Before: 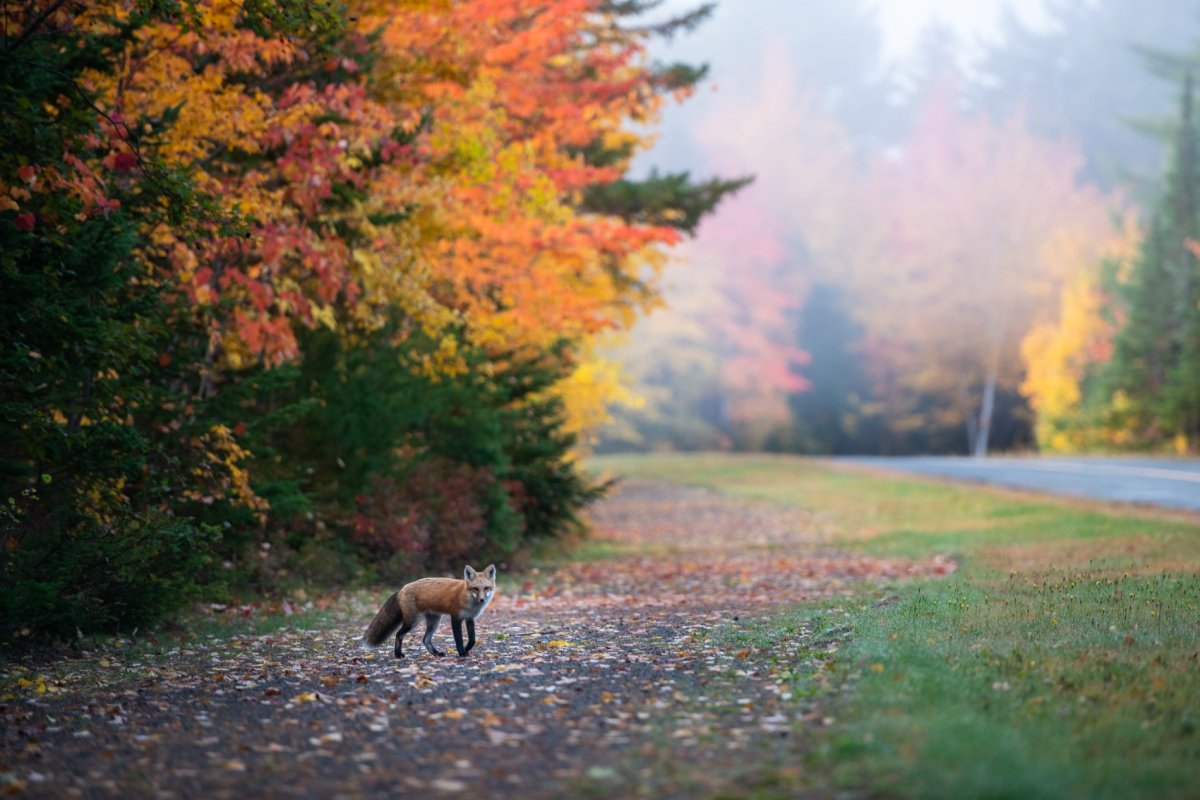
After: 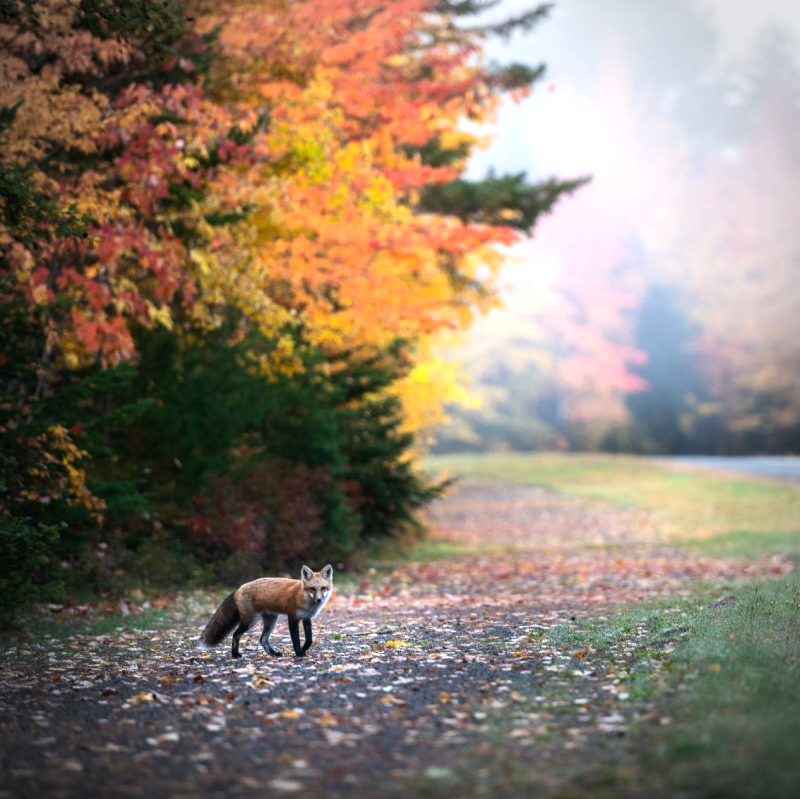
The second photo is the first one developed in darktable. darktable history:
crop and rotate: left 13.59%, right 19.742%
tone equalizer: -8 EV -0.764 EV, -7 EV -0.673 EV, -6 EV -0.606 EV, -5 EV -0.37 EV, -3 EV 0.404 EV, -2 EV 0.6 EV, -1 EV 0.699 EV, +0 EV 0.724 EV, edges refinement/feathering 500, mask exposure compensation -1.57 EV, preserve details guided filter
vignetting: center (-0.078, 0.062)
